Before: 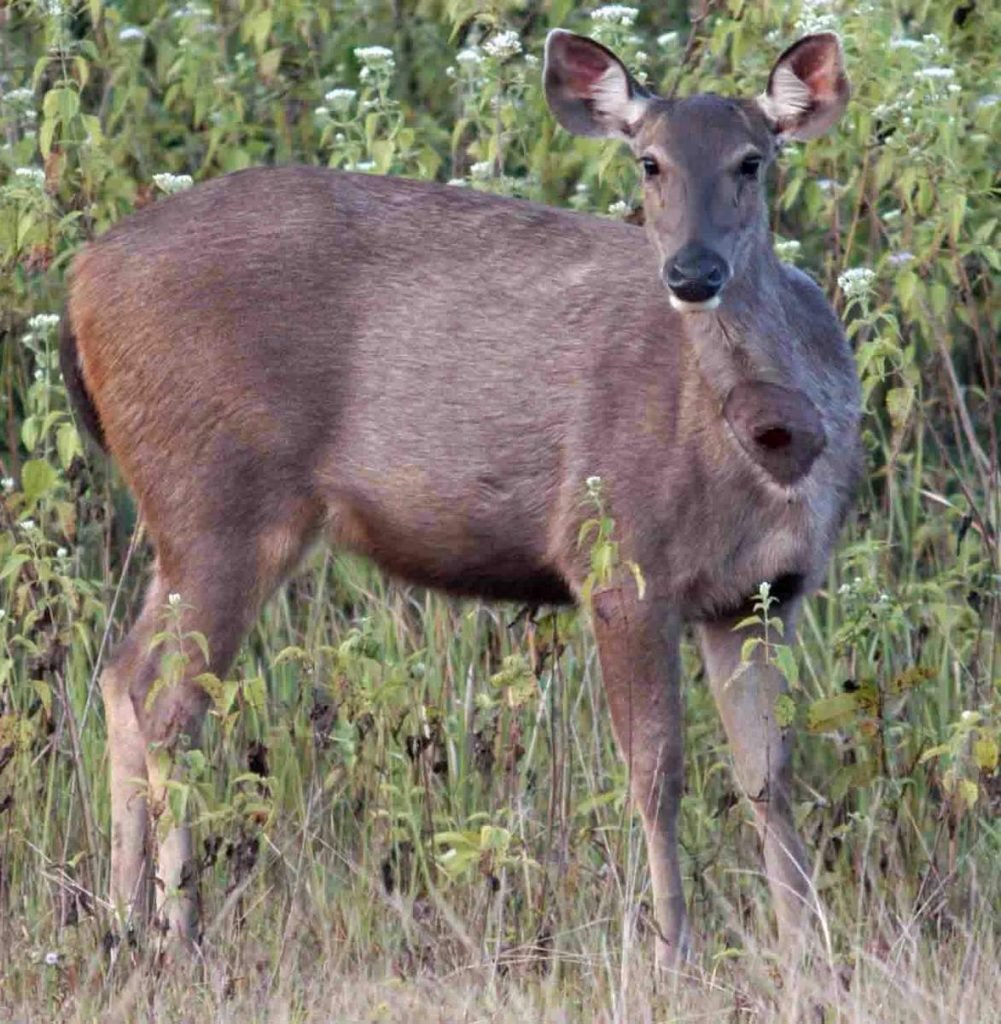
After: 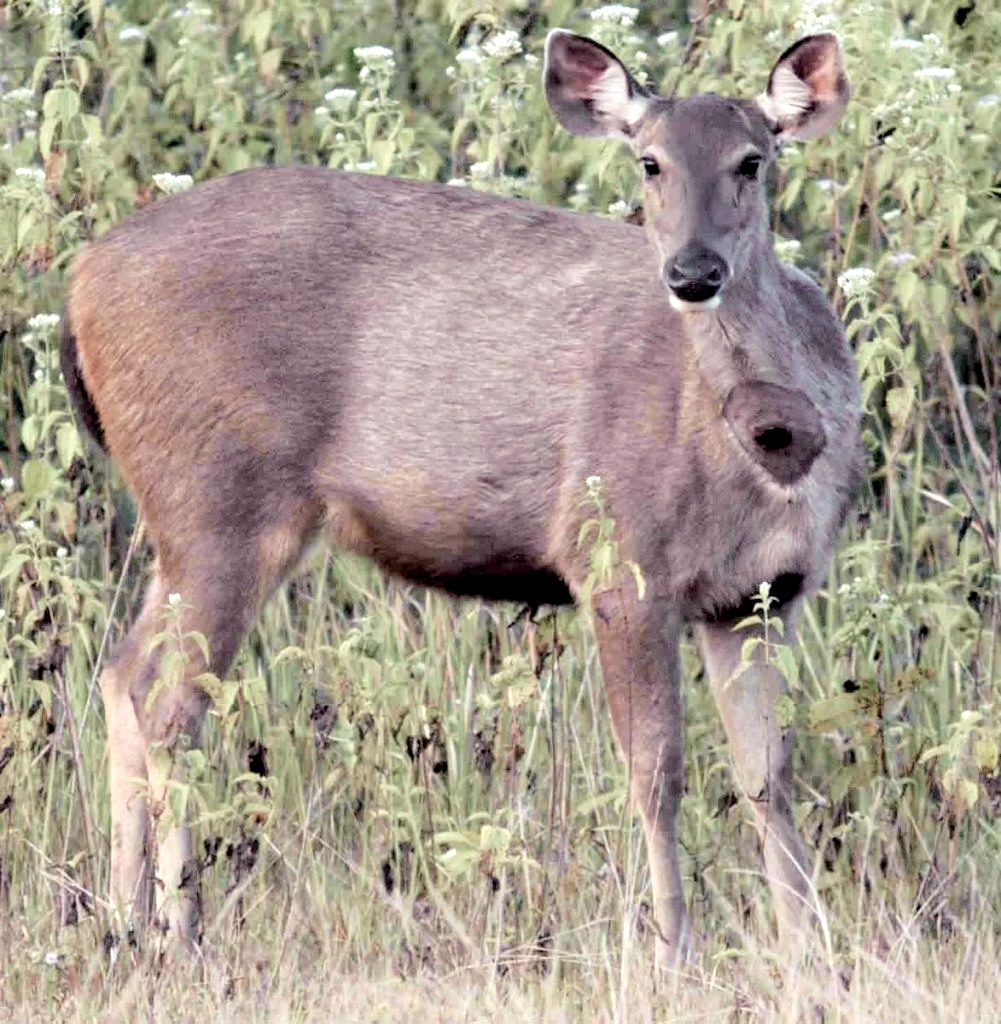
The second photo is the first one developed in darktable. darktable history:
contrast brightness saturation: brightness 0.18, saturation -0.5
color balance rgb: shadows lift › luminance -21.66%, shadows lift › chroma 6.57%, shadows lift › hue 270°, power › chroma 0.68%, power › hue 60°, highlights gain › luminance 6.08%, highlights gain › chroma 1.33%, highlights gain › hue 90°, global offset › luminance -0.87%, perceptual saturation grading › global saturation 26.86%, perceptual saturation grading › highlights -28.39%, perceptual saturation grading › mid-tones 15.22%, perceptual saturation grading › shadows 33.98%, perceptual brilliance grading › highlights 10%, perceptual brilliance grading › mid-tones 5%
tone curve: curves: ch0 [(0.003, 0) (0.066, 0.023) (0.149, 0.094) (0.264, 0.238) (0.395, 0.401) (0.517, 0.553) (0.716, 0.743) (0.813, 0.846) (1, 1)]; ch1 [(0, 0) (0.164, 0.115) (0.337, 0.332) (0.39, 0.398) (0.464, 0.461) (0.501, 0.5) (0.521, 0.529) (0.571, 0.588) (0.652, 0.681) (0.733, 0.749) (0.811, 0.796) (1, 1)]; ch2 [(0, 0) (0.337, 0.382) (0.464, 0.476) (0.501, 0.502) (0.527, 0.54) (0.556, 0.567) (0.6, 0.59) (0.687, 0.675) (1, 1)], color space Lab, independent channels, preserve colors none
